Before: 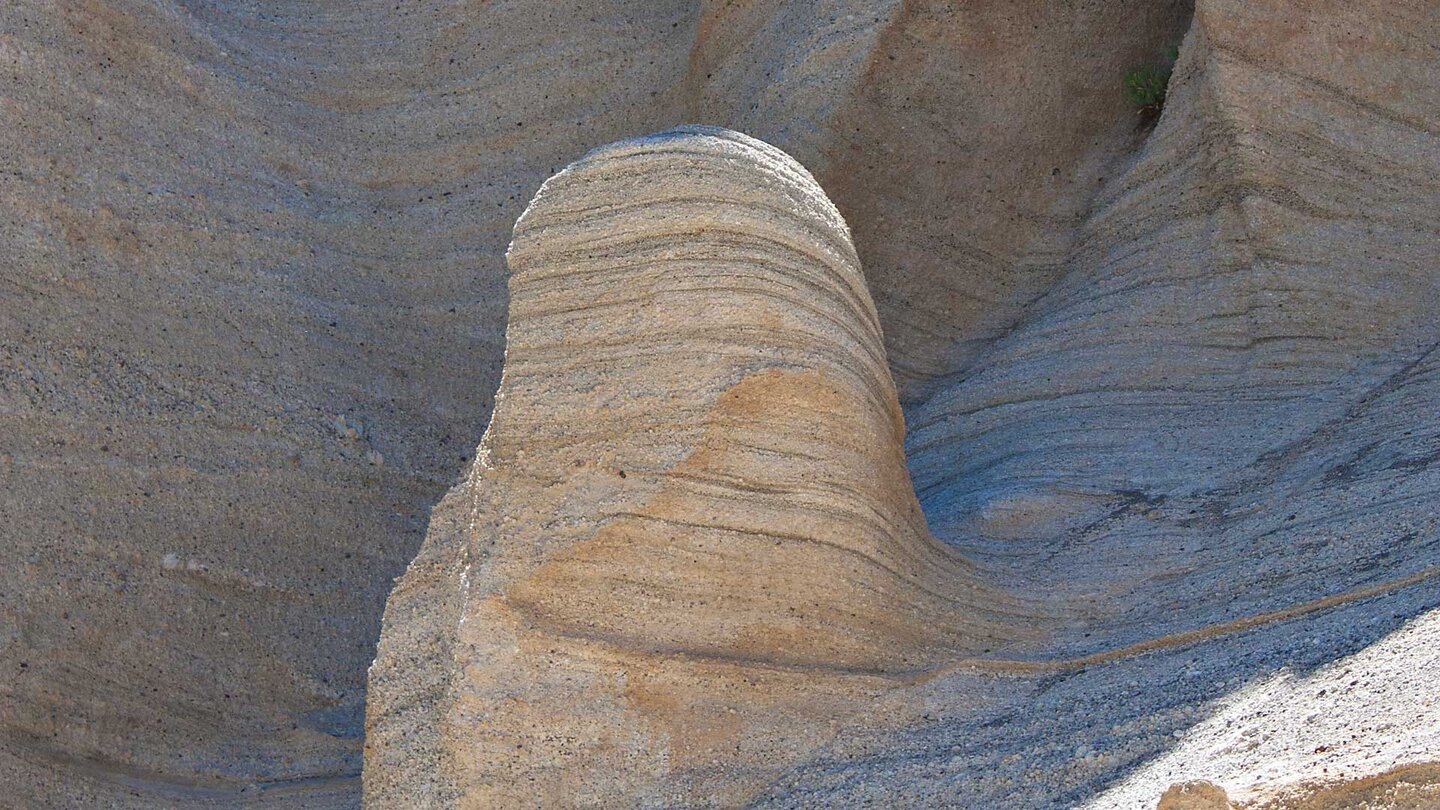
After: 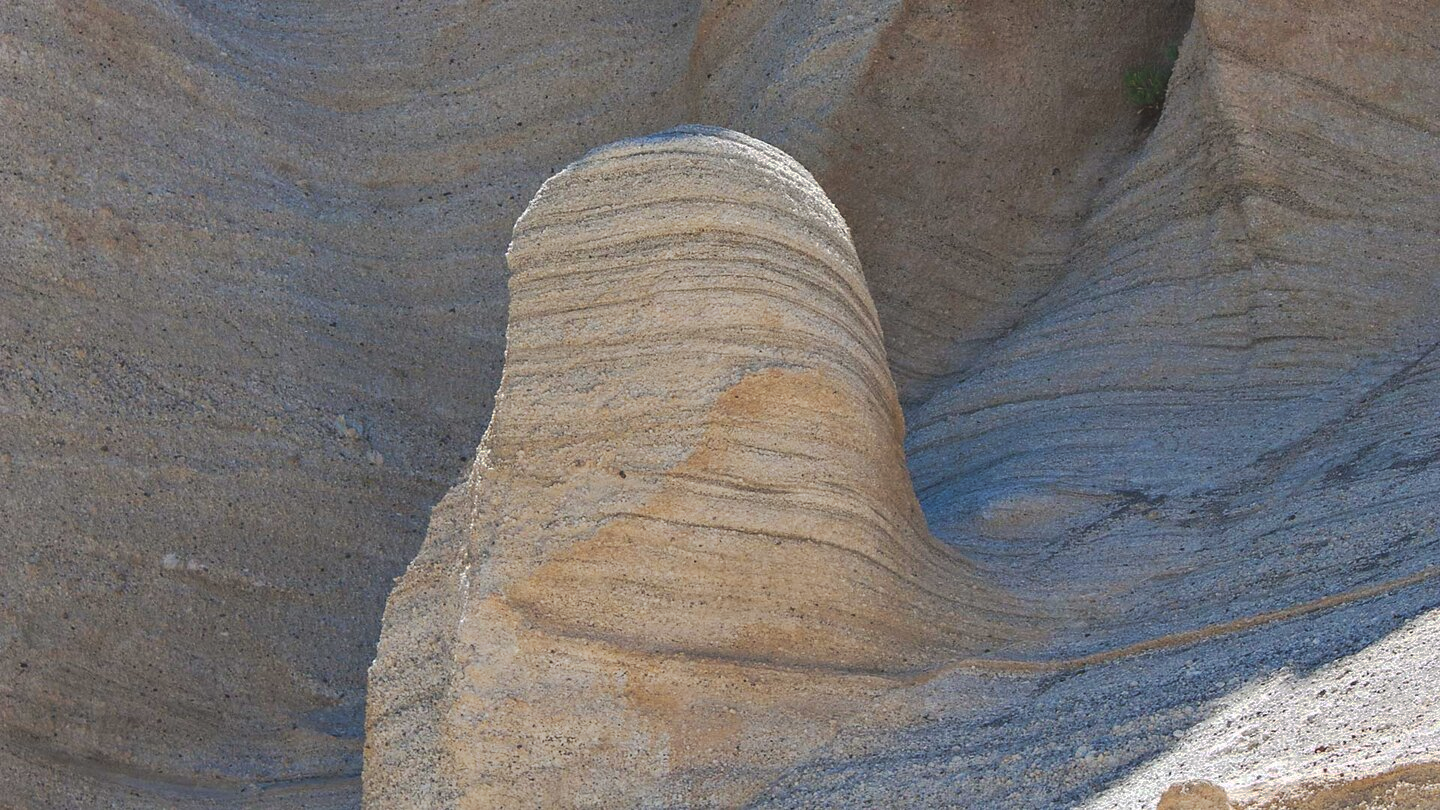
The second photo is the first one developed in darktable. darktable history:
tone curve: curves: ch0 [(0, 0) (0.003, 0.08) (0.011, 0.088) (0.025, 0.104) (0.044, 0.122) (0.069, 0.141) (0.1, 0.161) (0.136, 0.181) (0.177, 0.209) (0.224, 0.246) (0.277, 0.293) (0.335, 0.343) (0.399, 0.399) (0.468, 0.464) (0.543, 0.54) (0.623, 0.616) (0.709, 0.694) (0.801, 0.757) (0.898, 0.821) (1, 1)], preserve colors none
